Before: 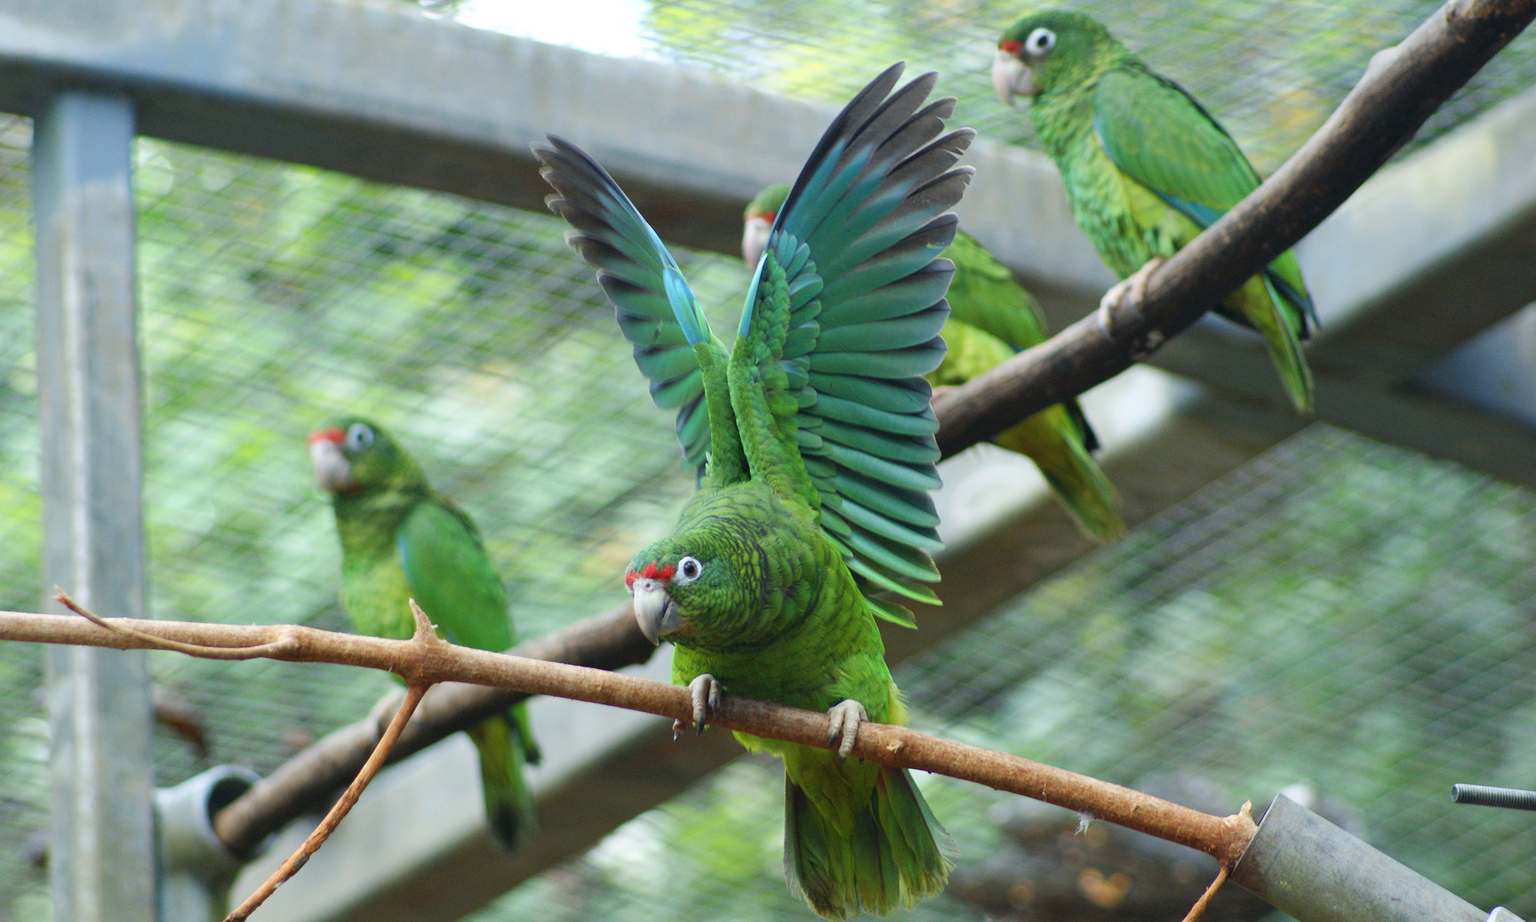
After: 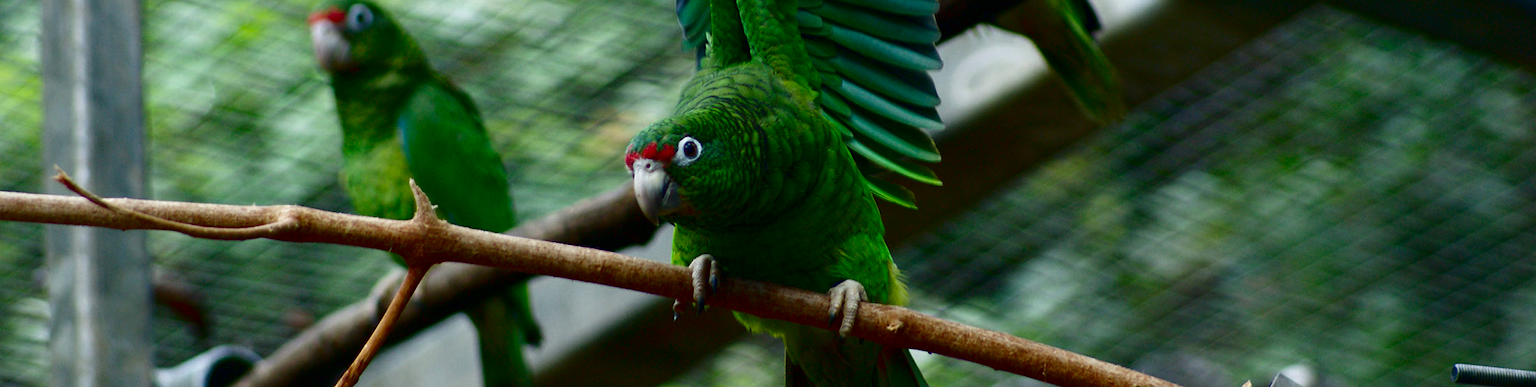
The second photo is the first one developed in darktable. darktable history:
crop: top 45.551%, bottom 12.262%
contrast brightness saturation: contrast 0.09, brightness -0.59, saturation 0.17
